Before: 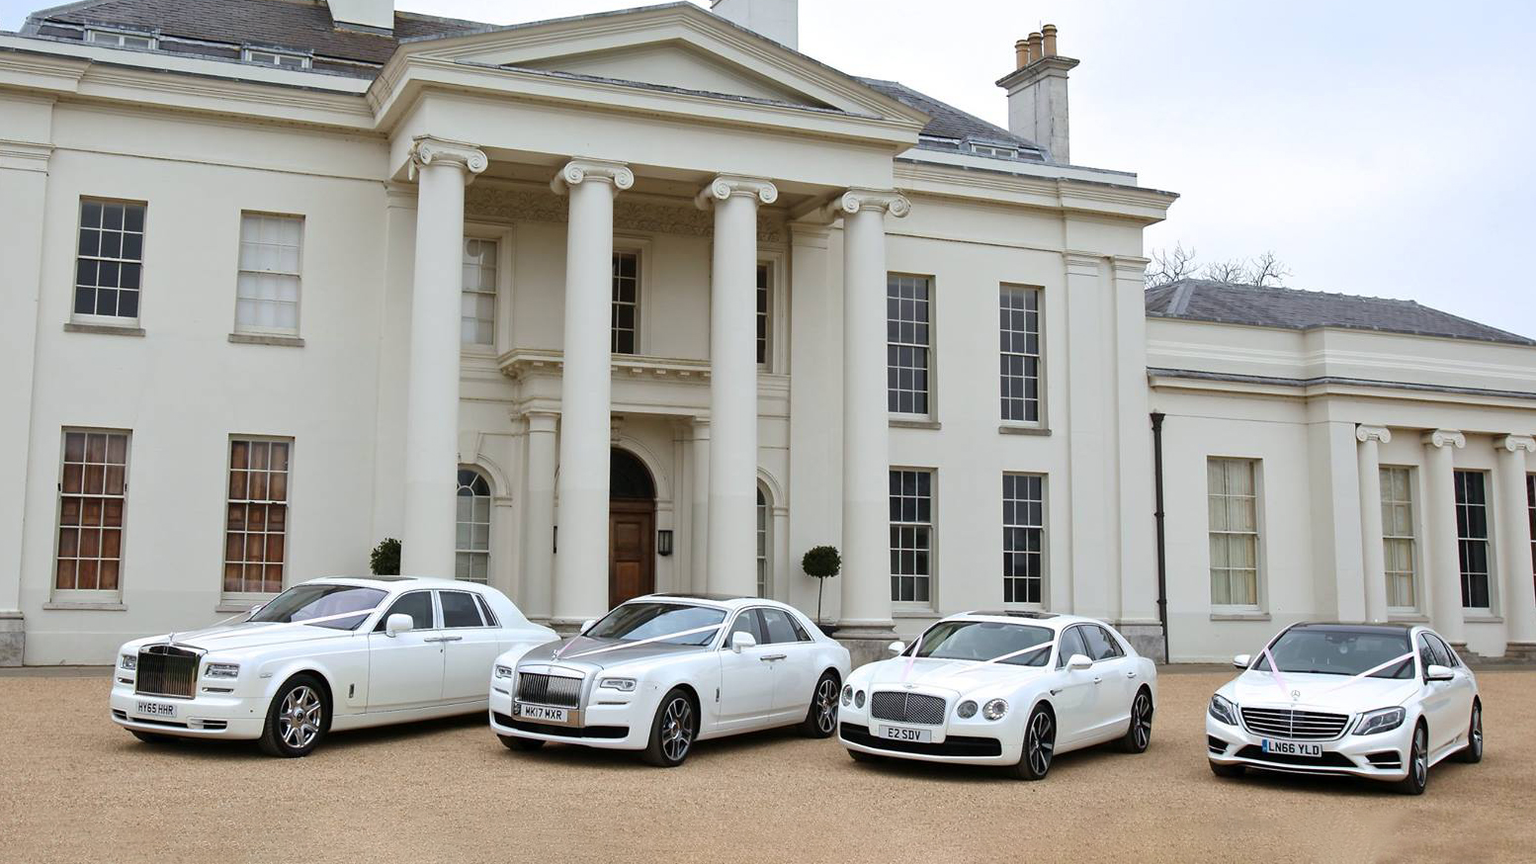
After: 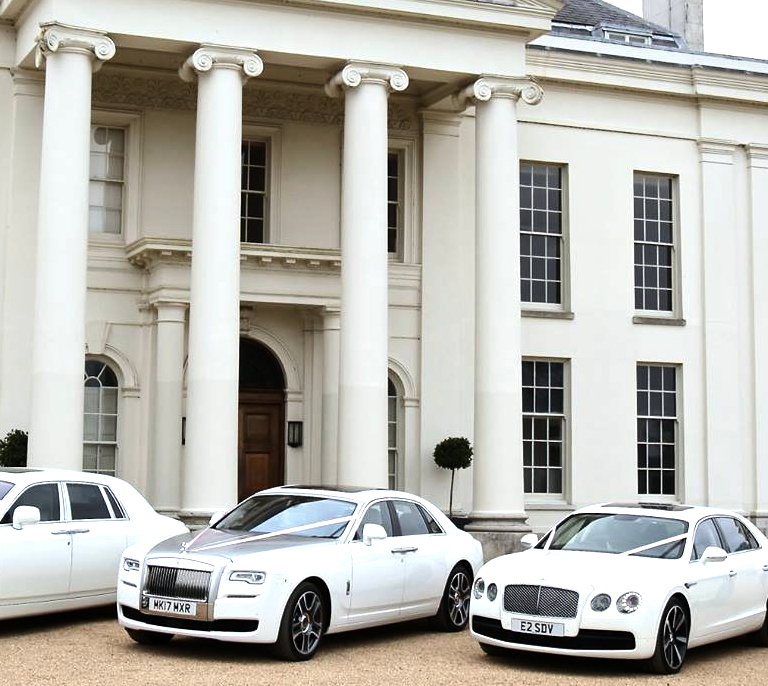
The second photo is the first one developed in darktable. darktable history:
crop and rotate: angle 0.02°, left 24.353%, top 13.219%, right 26.156%, bottom 8.224%
tone equalizer: -8 EV -0.75 EV, -7 EV -0.7 EV, -6 EV -0.6 EV, -5 EV -0.4 EV, -3 EV 0.4 EV, -2 EV 0.6 EV, -1 EV 0.7 EV, +0 EV 0.75 EV, edges refinement/feathering 500, mask exposure compensation -1.57 EV, preserve details no
